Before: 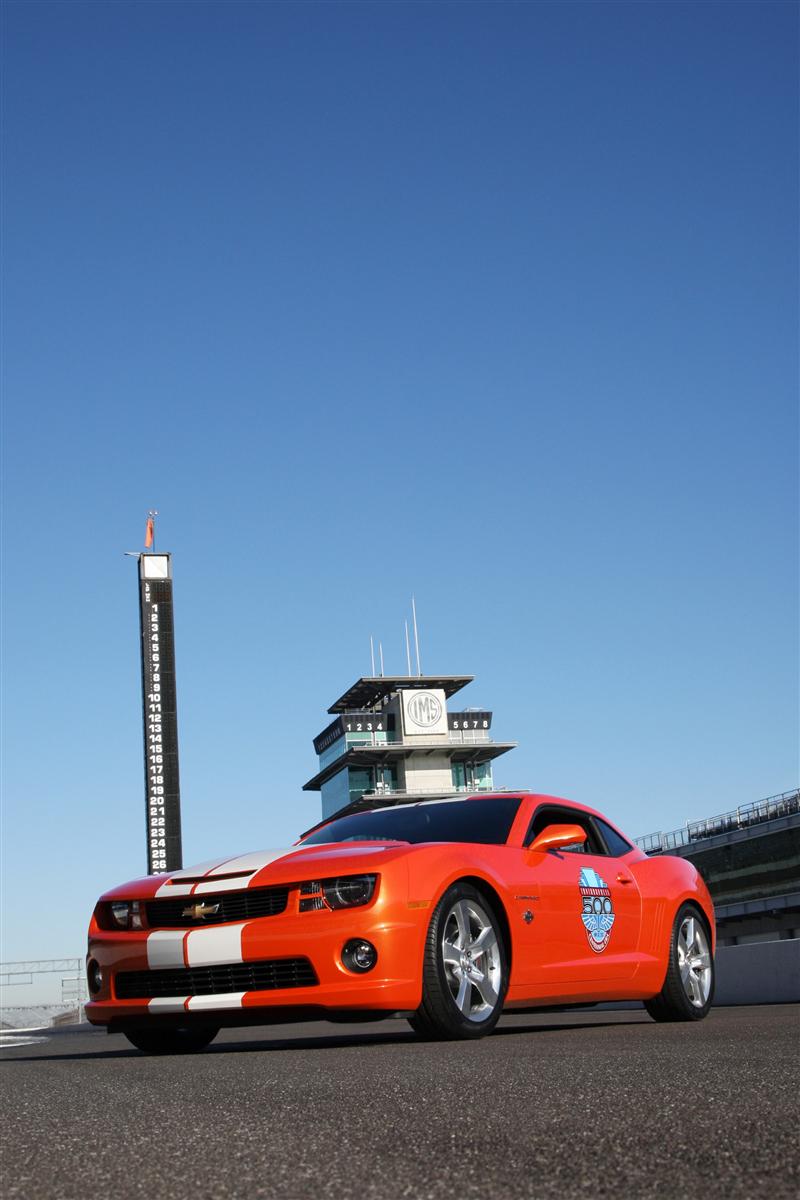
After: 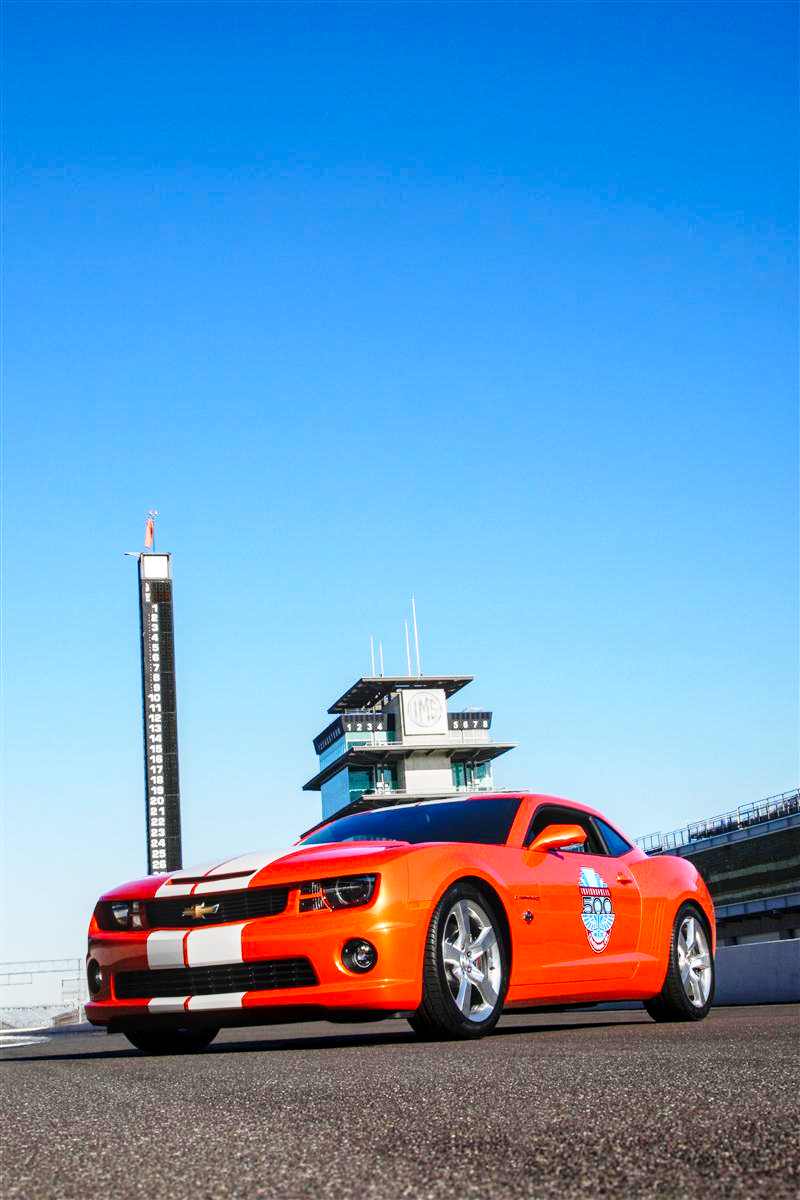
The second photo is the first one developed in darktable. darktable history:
color zones: curves: ch1 [(0.25, 0.5) (0.747, 0.71)]
base curve: curves: ch0 [(0, 0) (0.028, 0.03) (0.121, 0.232) (0.46, 0.748) (0.859, 0.968) (1, 1)], preserve colors none
local contrast: on, module defaults
